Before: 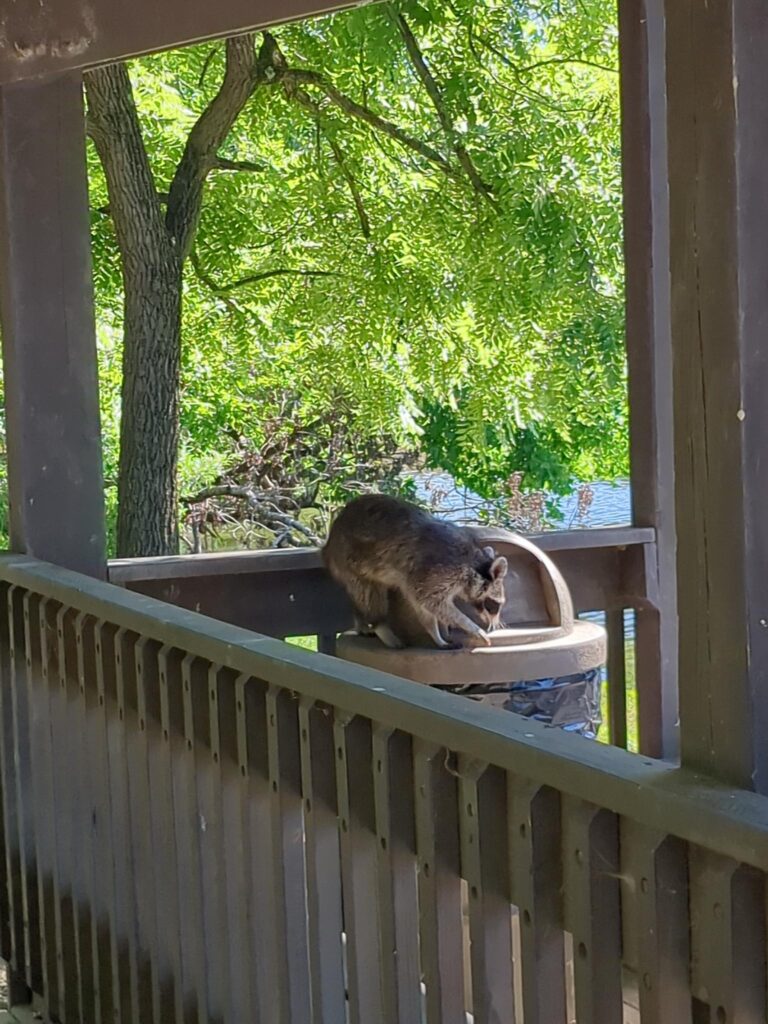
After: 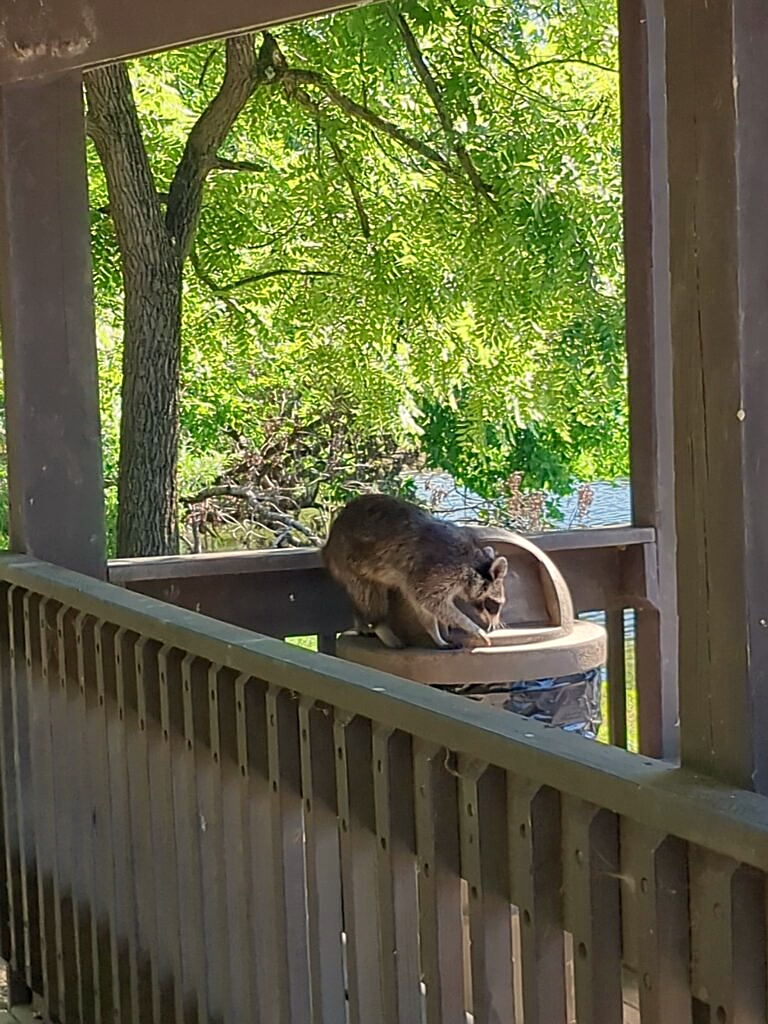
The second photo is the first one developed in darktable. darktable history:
white balance: red 1.045, blue 0.932
sharpen: on, module defaults
